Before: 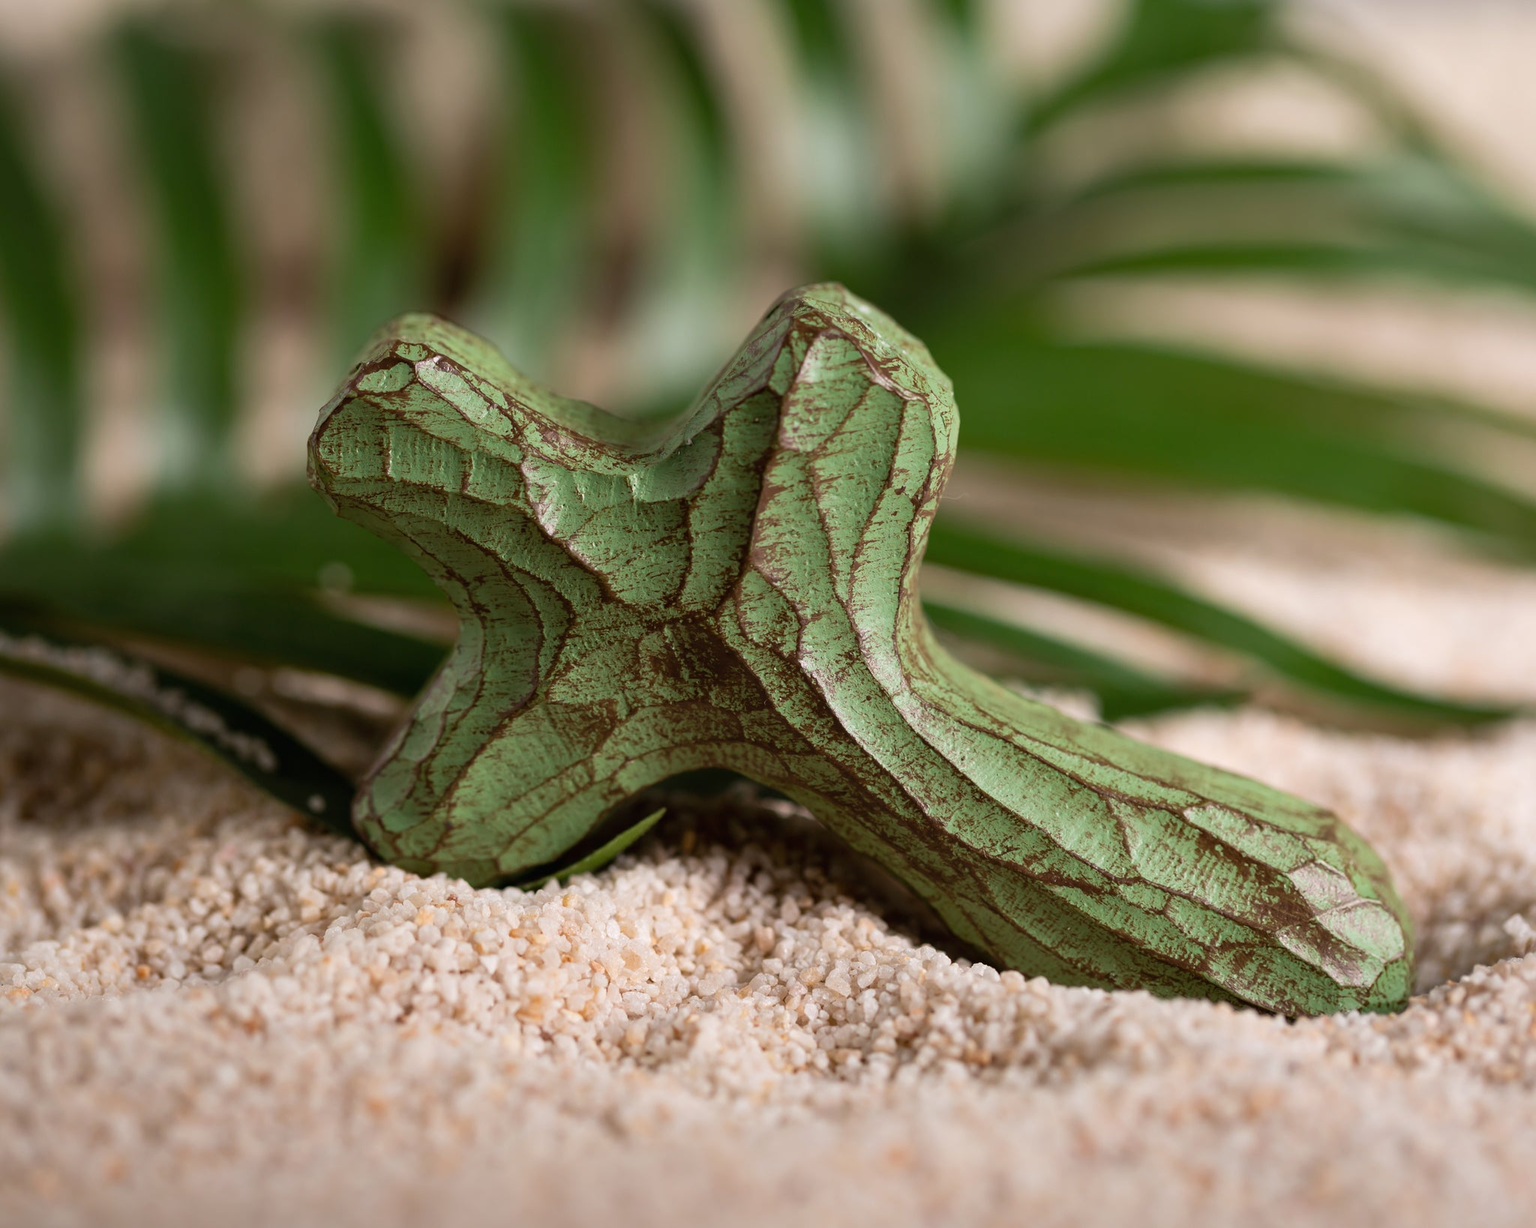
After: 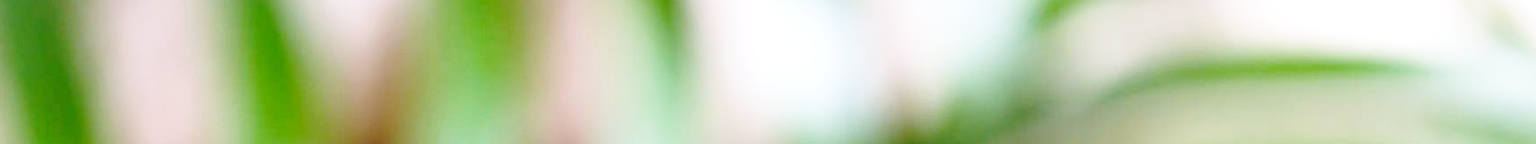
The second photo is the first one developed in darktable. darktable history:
exposure: black level correction 0, exposure 1 EV, compensate exposure bias true, compensate highlight preservation false
base curve: curves: ch0 [(0, 0) (0.028, 0.03) (0.105, 0.232) (0.387, 0.748) (0.754, 0.968) (1, 1)], fusion 1, exposure shift 0.576, preserve colors none
white balance: red 1.042, blue 1.17
color calibration: x 0.37, y 0.382, temperature 4313.32 K
crop and rotate: left 9.644%, top 9.491%, right 6.021%, bottom 80.509%
